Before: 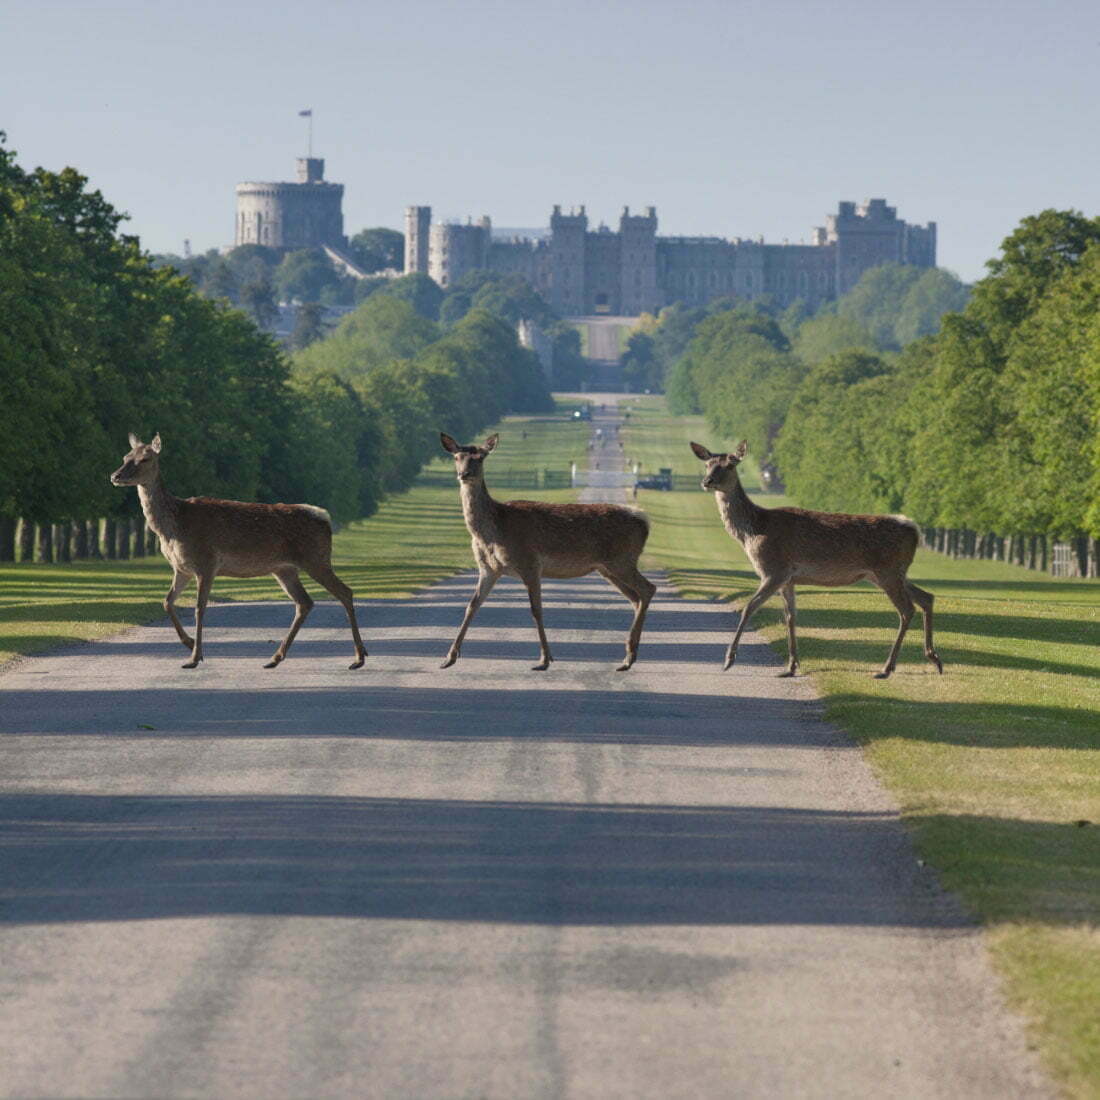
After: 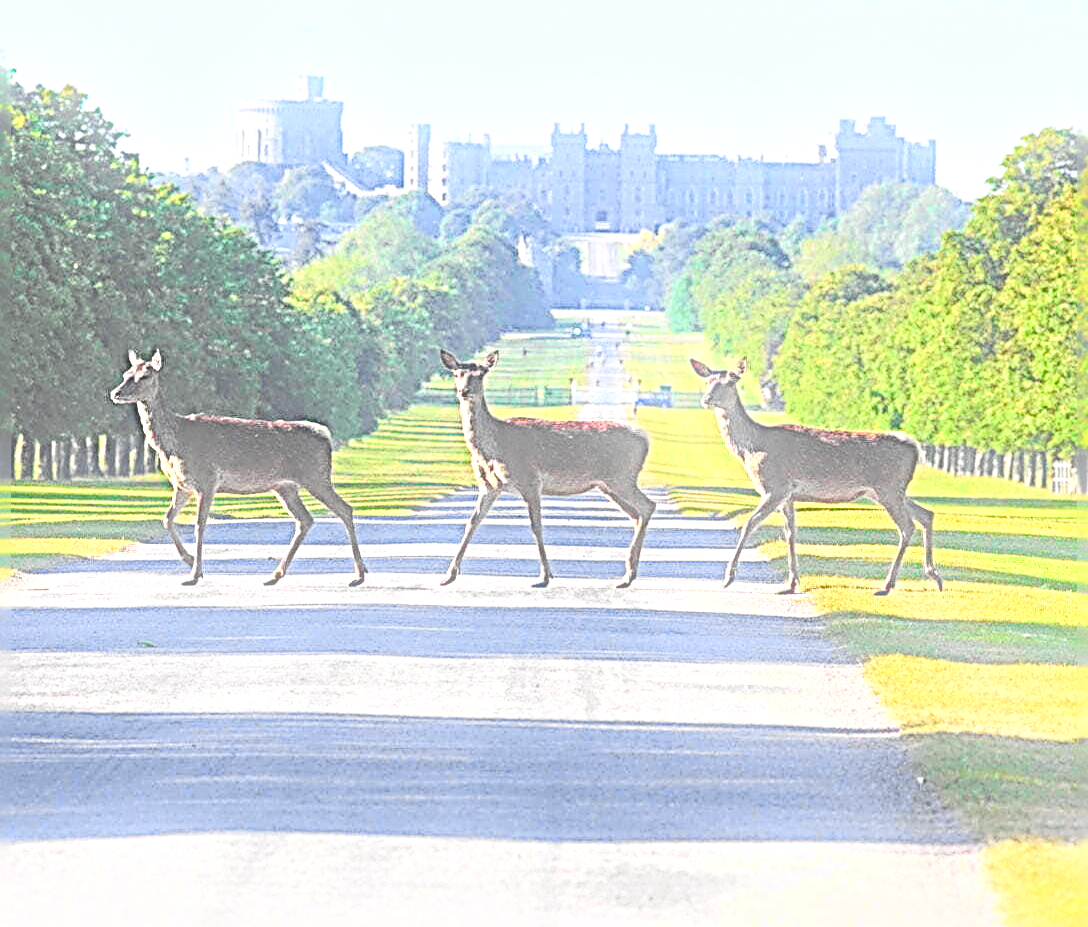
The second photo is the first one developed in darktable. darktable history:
tone curve: curves: ch0 [(0, 0.023) (0.103, 0.087) (0.295, 0.297) (0.445, 0.531) (0.553, 0.665) (0.735, 0.843) (0.994, 1)]; ch1 [(0, 0) (0.427, 0.346) (0.456, 0.426) (0.484, 0.494) (0.509, 0.505) (0.535, 0.56) (0.581, 0.632) (0.646, 0.715) (1, 1)]; ch2 [(0, 0) (0.369, 0.388) (0.449, 0.431) (0.501, 0.495) (0.533, 0.518) (0.572, 0.612) (0.677, 0.752) (1, 1)], color space Lab, independent channels, preserve colors none
levels: levels [0.008, 0.318, 0.836]
sharpen: radius 4.001, amount 2
crop: top 7.625%, bottom 8.027%
local contrast: on, module defaults
bloom: size 9%, threshold 100%, strength 7%
exposure: black level correction -0.041, exposure 0.064 EV, compensate highlight preservation false
